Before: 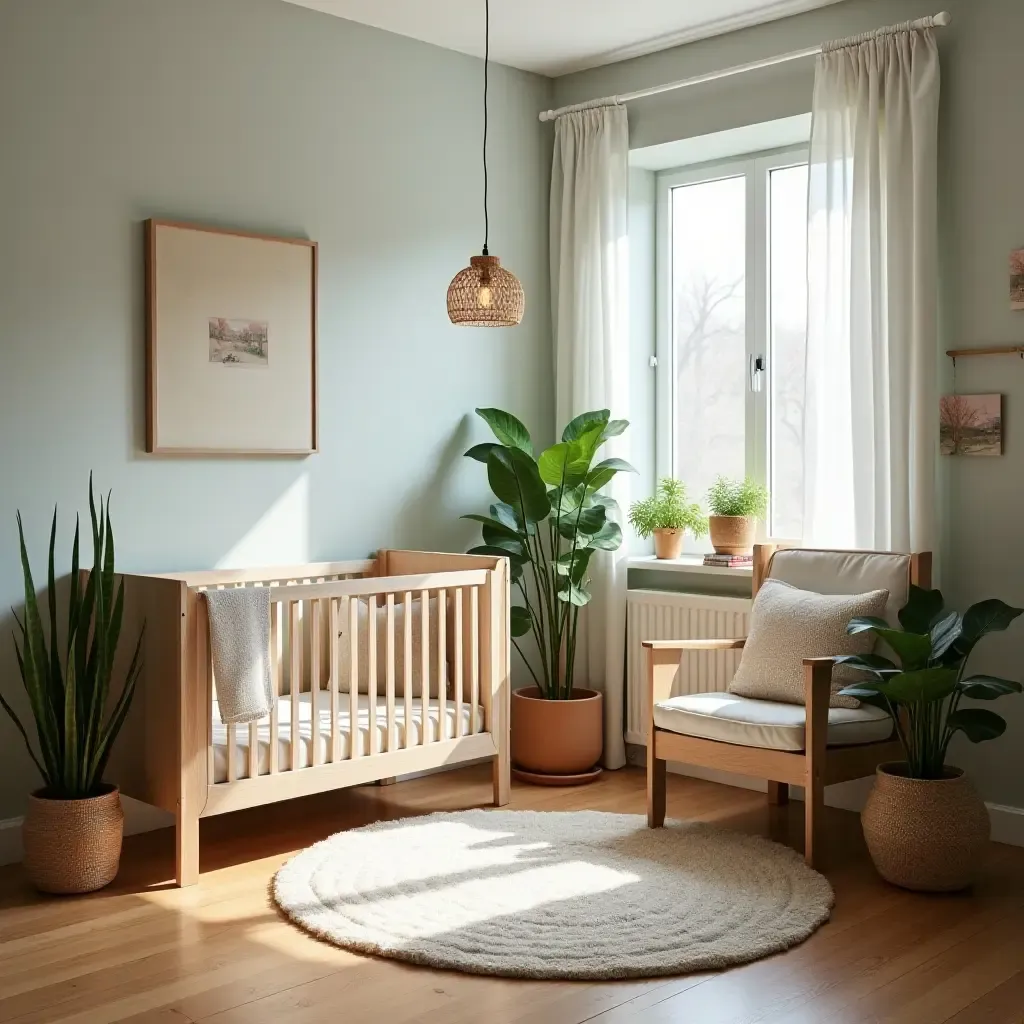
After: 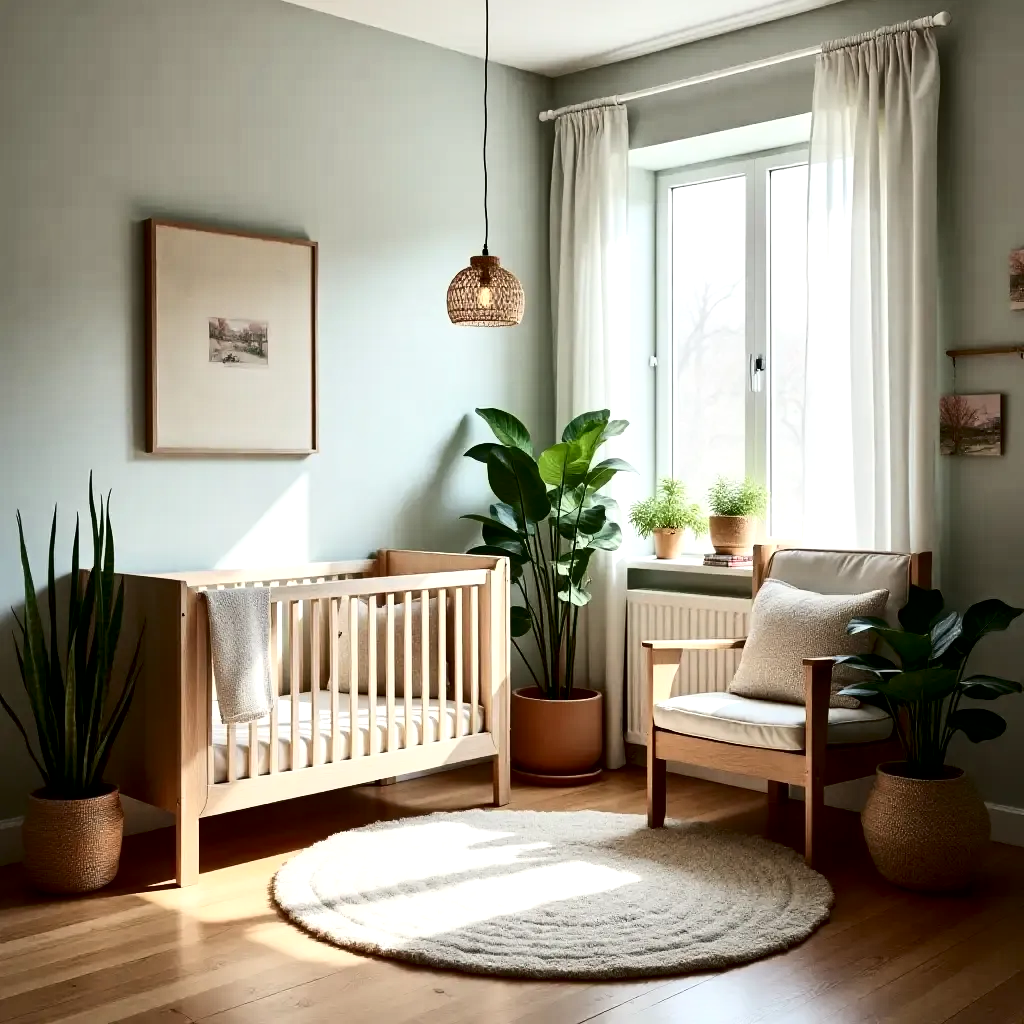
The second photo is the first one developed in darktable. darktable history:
local contrast: mode bilateral grid, contrast 25, coarseness 60, detail 152%, midtone range 0.2
contrast brightness saturation: contrast 0.283
